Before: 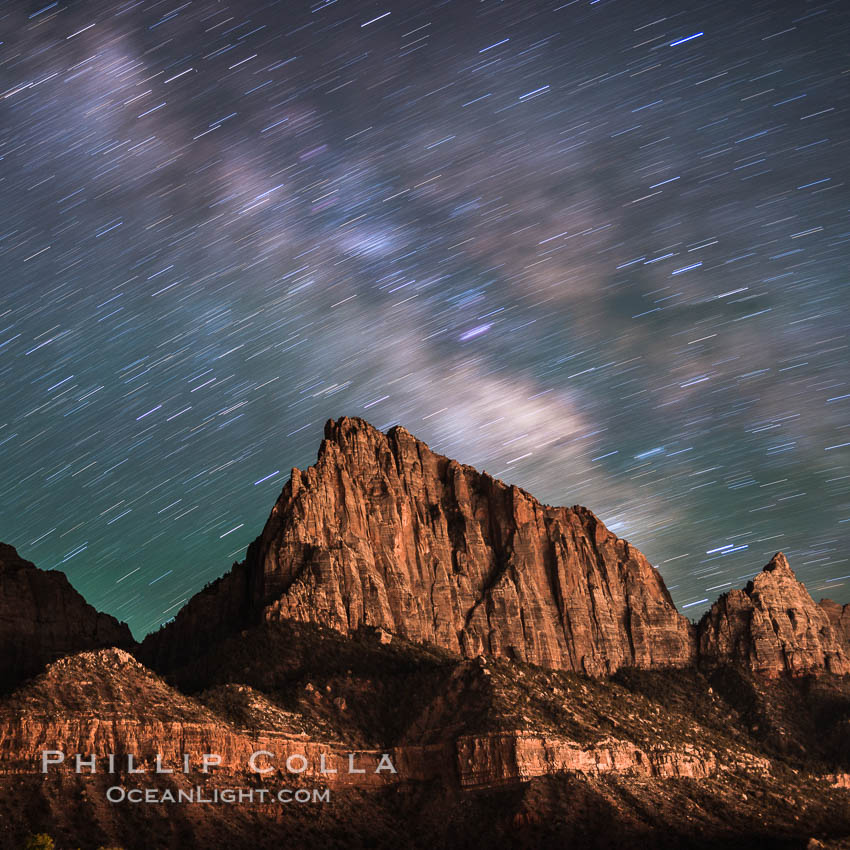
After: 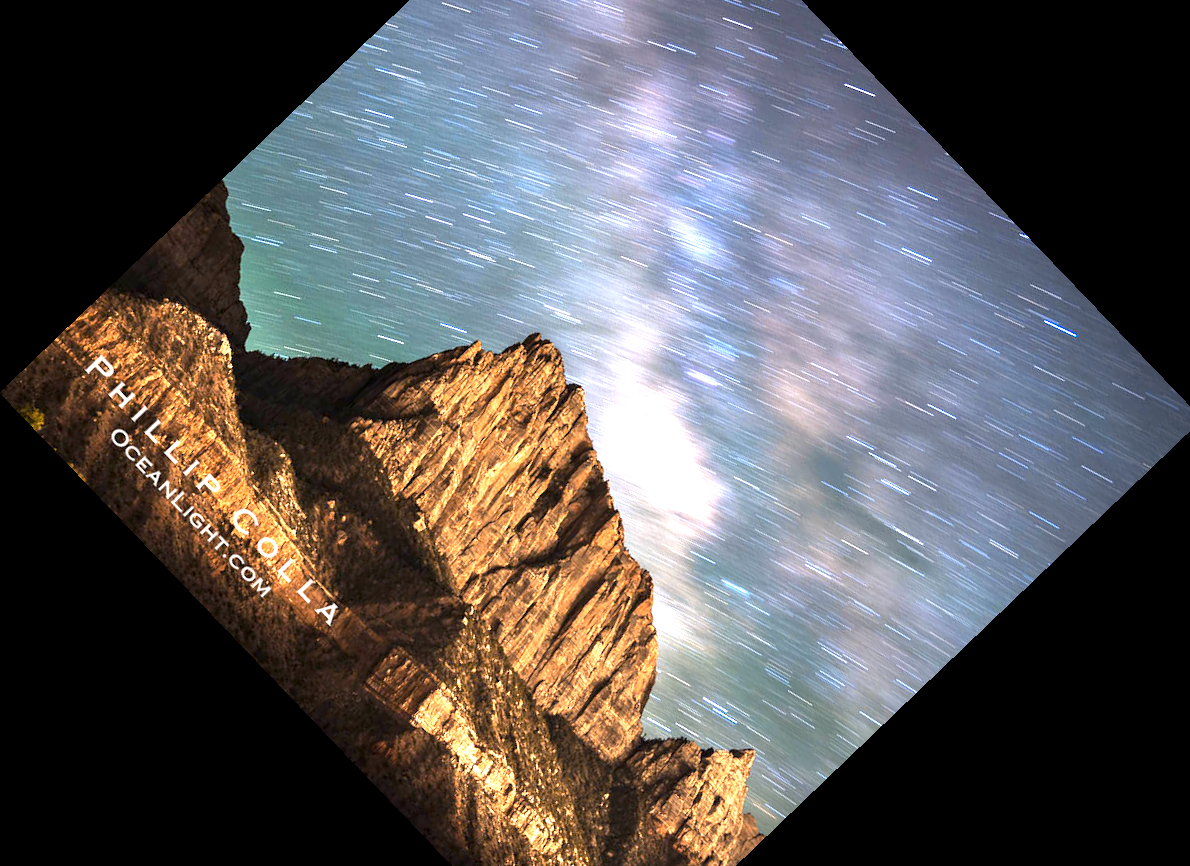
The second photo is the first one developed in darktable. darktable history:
color contrast: green-magenta contrast 0.8, blue-yellow contrast 1.1, unbound 0
crop and rotate: angle -46.26°, top 16.234%, right 0.912%, bottom 11.704%
exposure: black level correction 0.001, exposure 1.646 EV, compensate exposure bias true, compensate highlight preservation false
